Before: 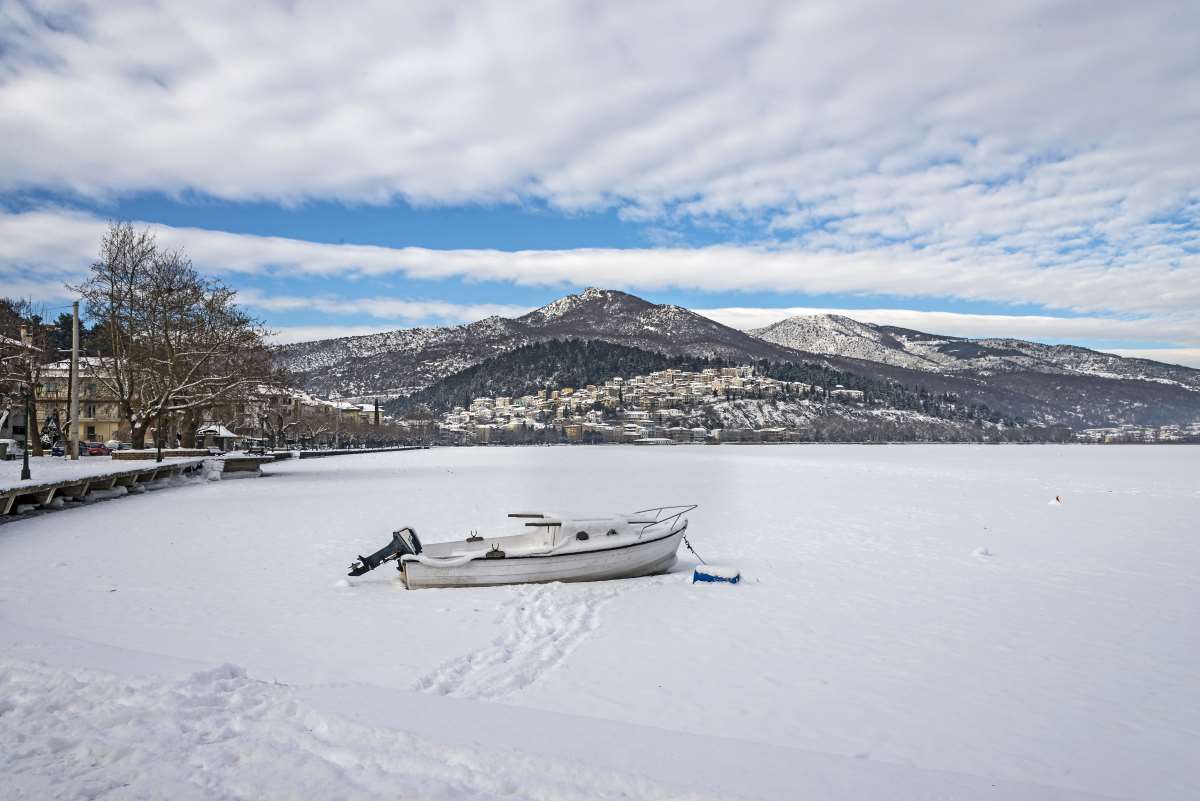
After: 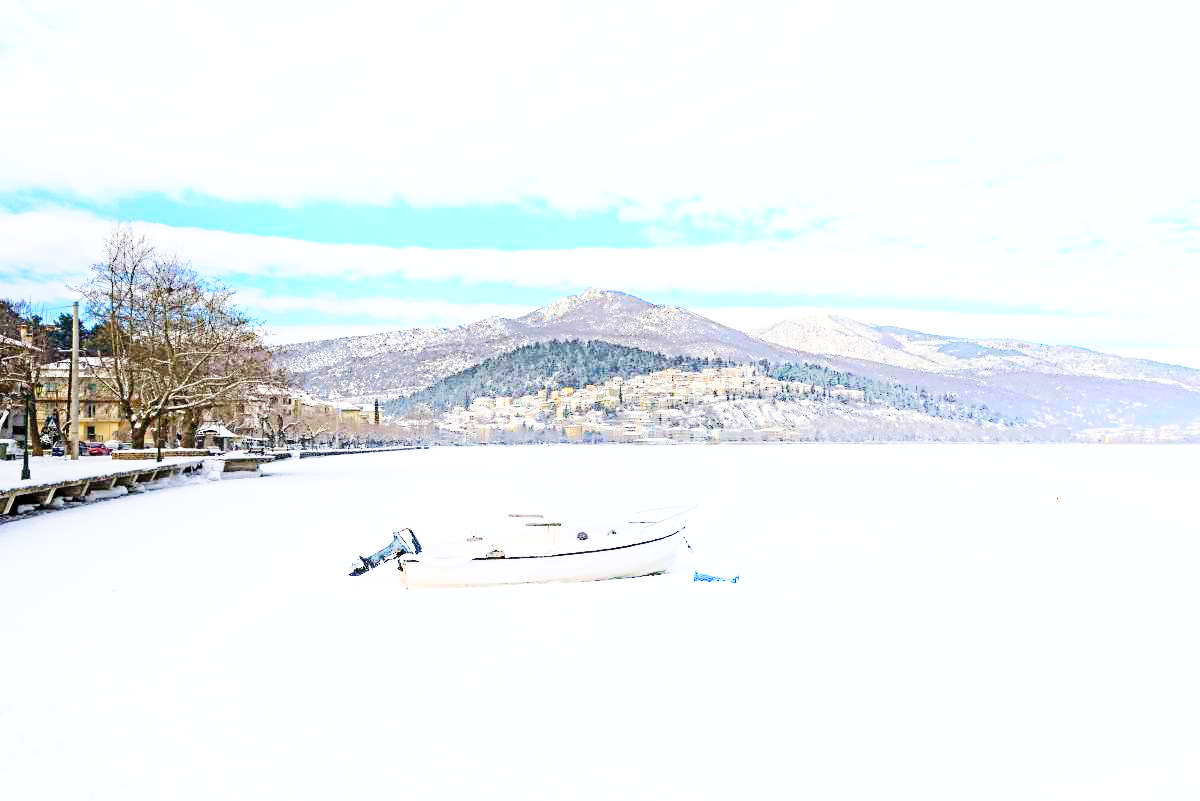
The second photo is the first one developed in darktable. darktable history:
base curve: curves: ch0 [(0, 0) (0.012, 0.01) (0.073, 0.168) (0.31, 0.711) (0.645, 0.957) (1, 1)], preserve colors none
shadows and highlights: highlights 70.7, soften with gaussian
color balance rgb: linear chroma grading › global chroma 15%, perceptual saturation grading › global saturation 30%
